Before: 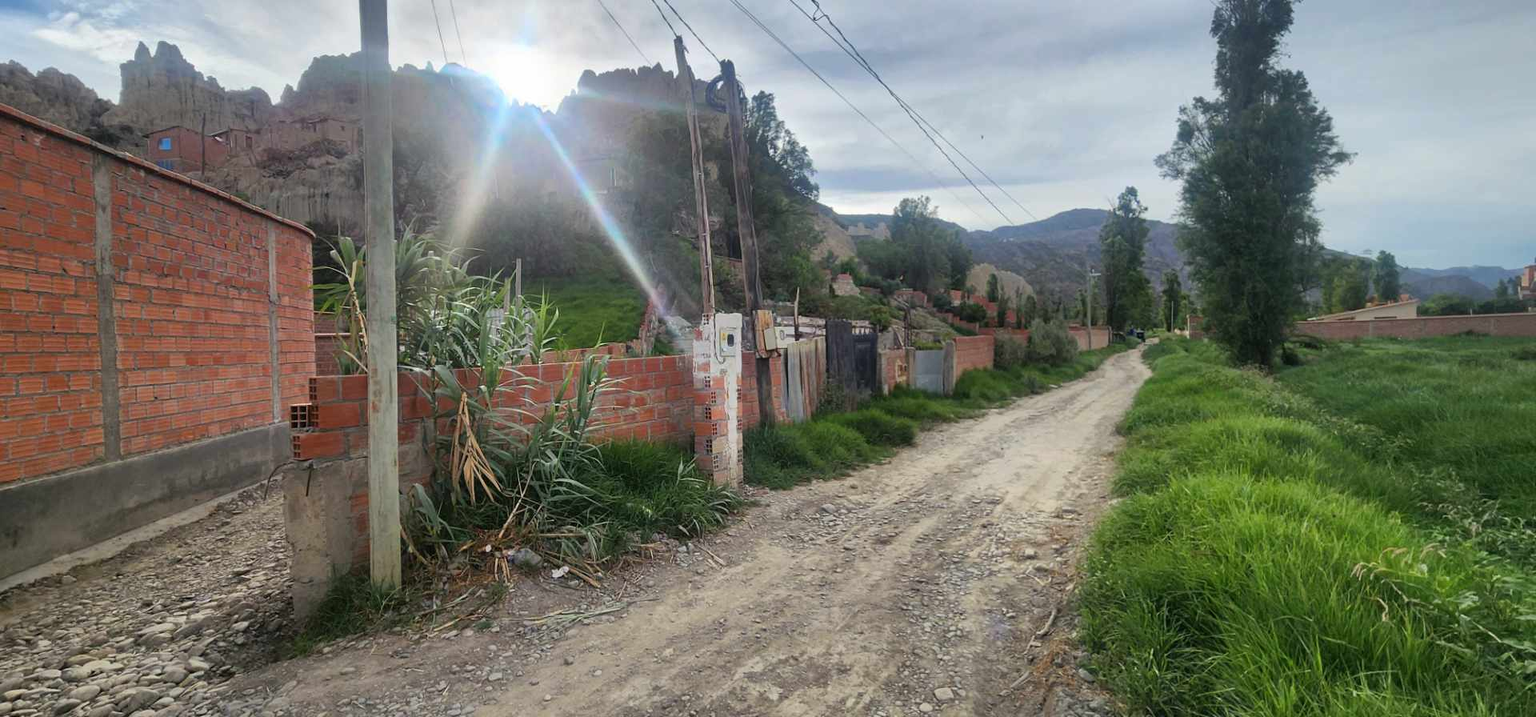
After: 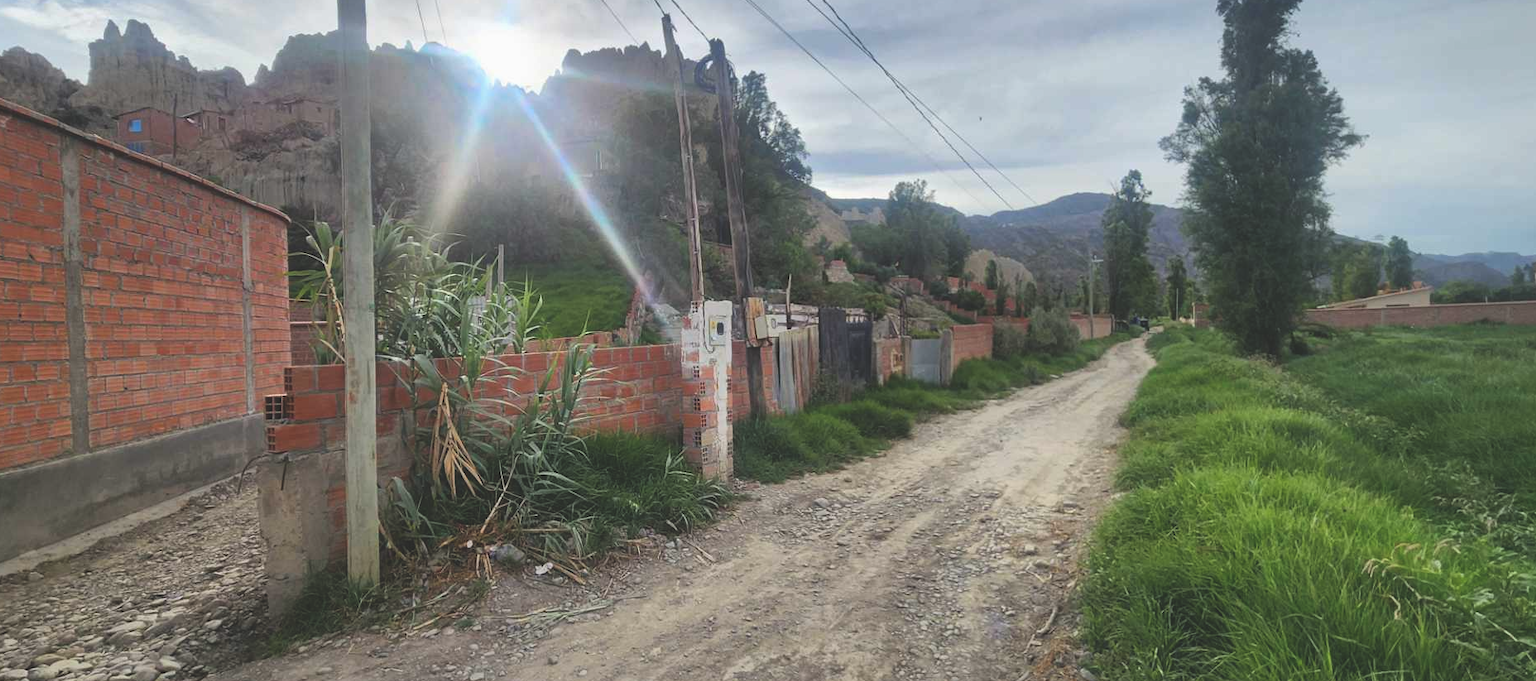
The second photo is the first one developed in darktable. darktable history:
crop: left 2.281%, top 3.17%, right 1.011%, bottom 4.899%
exposure: black level correction -0.021, exposure -0.039 EV, compensate highlight preservation false
